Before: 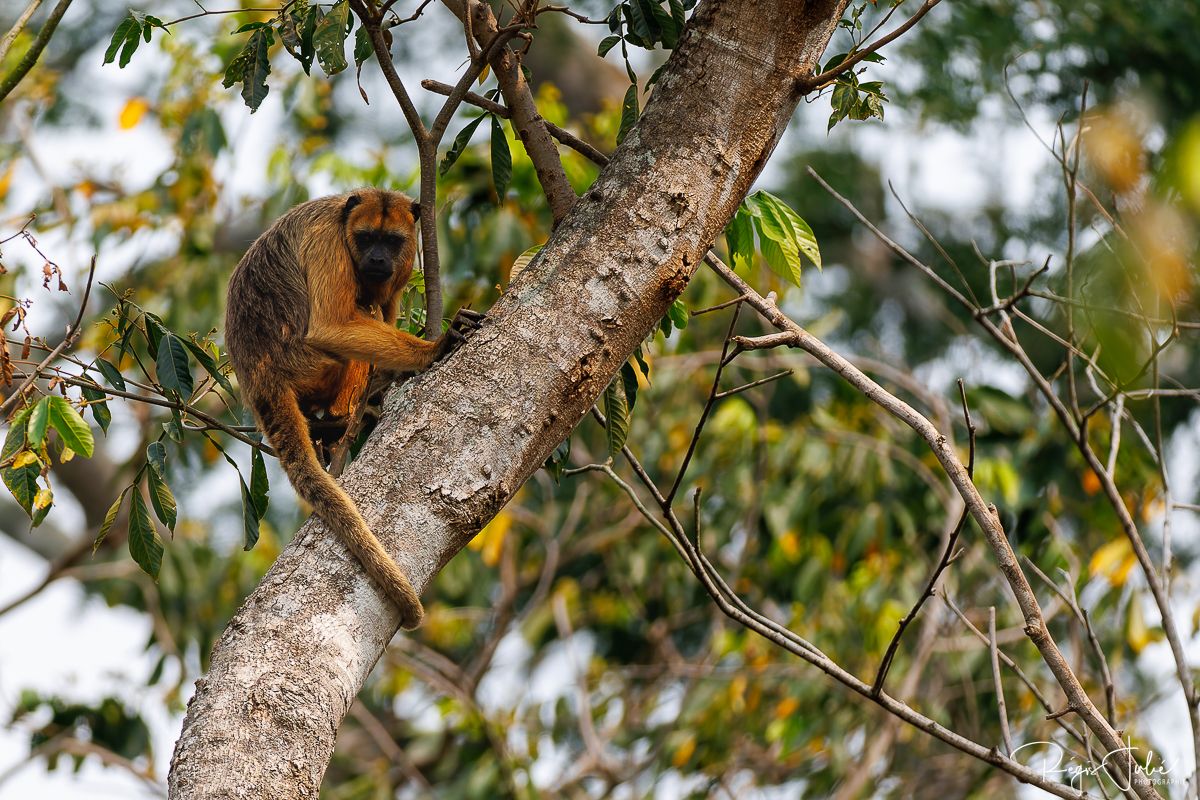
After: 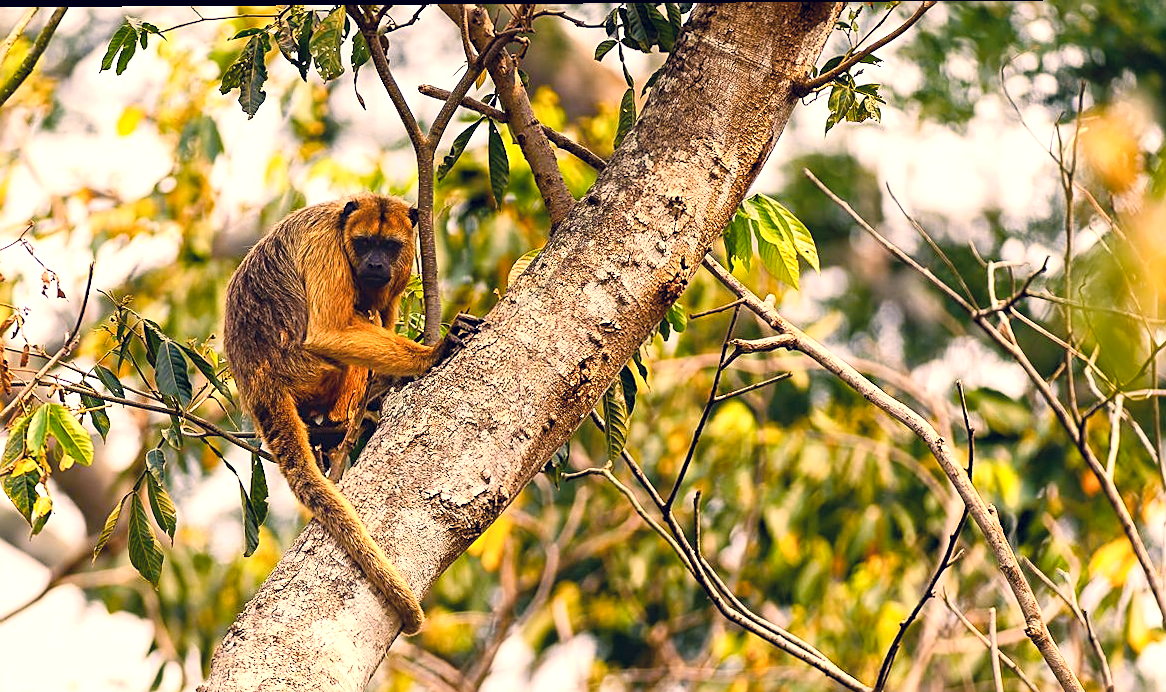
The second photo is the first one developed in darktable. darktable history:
color balance rgb: linear chroma grading › mid-tones 7.709%, perceptual saturation grading › global saturation 20%, perceptual saturation grading › highlights -25.841%, perceptual saturation grading › shadows 49.964%, global vibrance 20%
crop and rotate: angle 0.373°, left 0.368%, right 2.865%, bottom 14.234%
color correction: highlights a* 20.18, highlights b* 28.25, shadows a* 3.35, shadows b* -17.13, saturation 0.744
exposure: exposure 0.78 EV, compensate exposure bias true, compensate highlight preservation false
sharpen: on, module defaults
contrast brightness saturation: contrast 0.202, brightness 0.164, saturation 0.225
color zones: curves: ch1 [(0, 0.469) (0.001, 0.469) (0.12, 0.446) (0.248, 0.469) (0.5, 0.5) (0.748, 0.5) (0.999, 0.469) (1, 0.469)]
